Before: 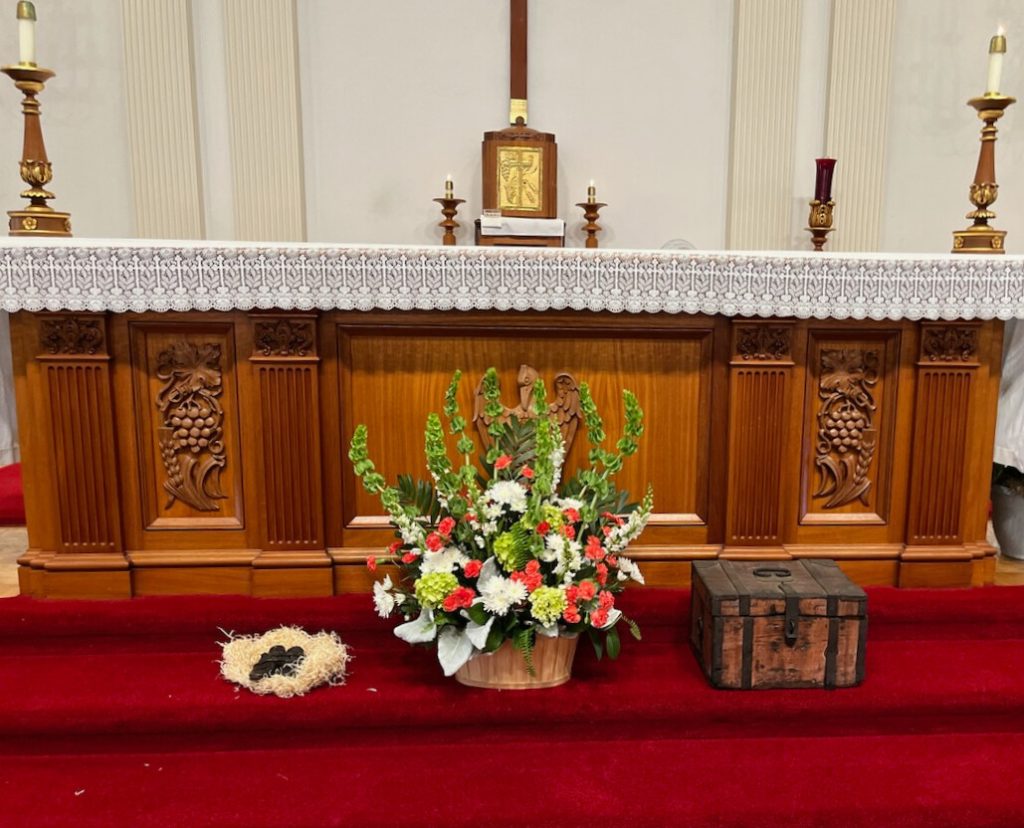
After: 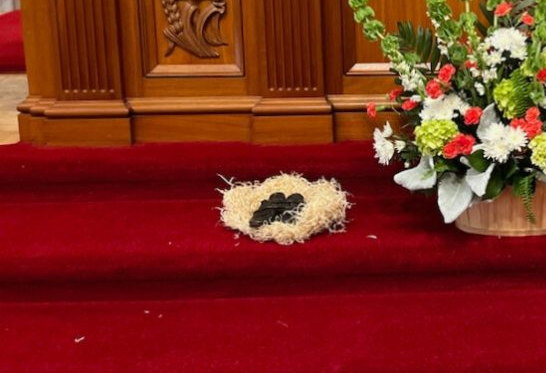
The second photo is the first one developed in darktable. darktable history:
crop and rotate: top 54.778%, right 46.61%, bottom 0.159%
white balance: emerald 1
